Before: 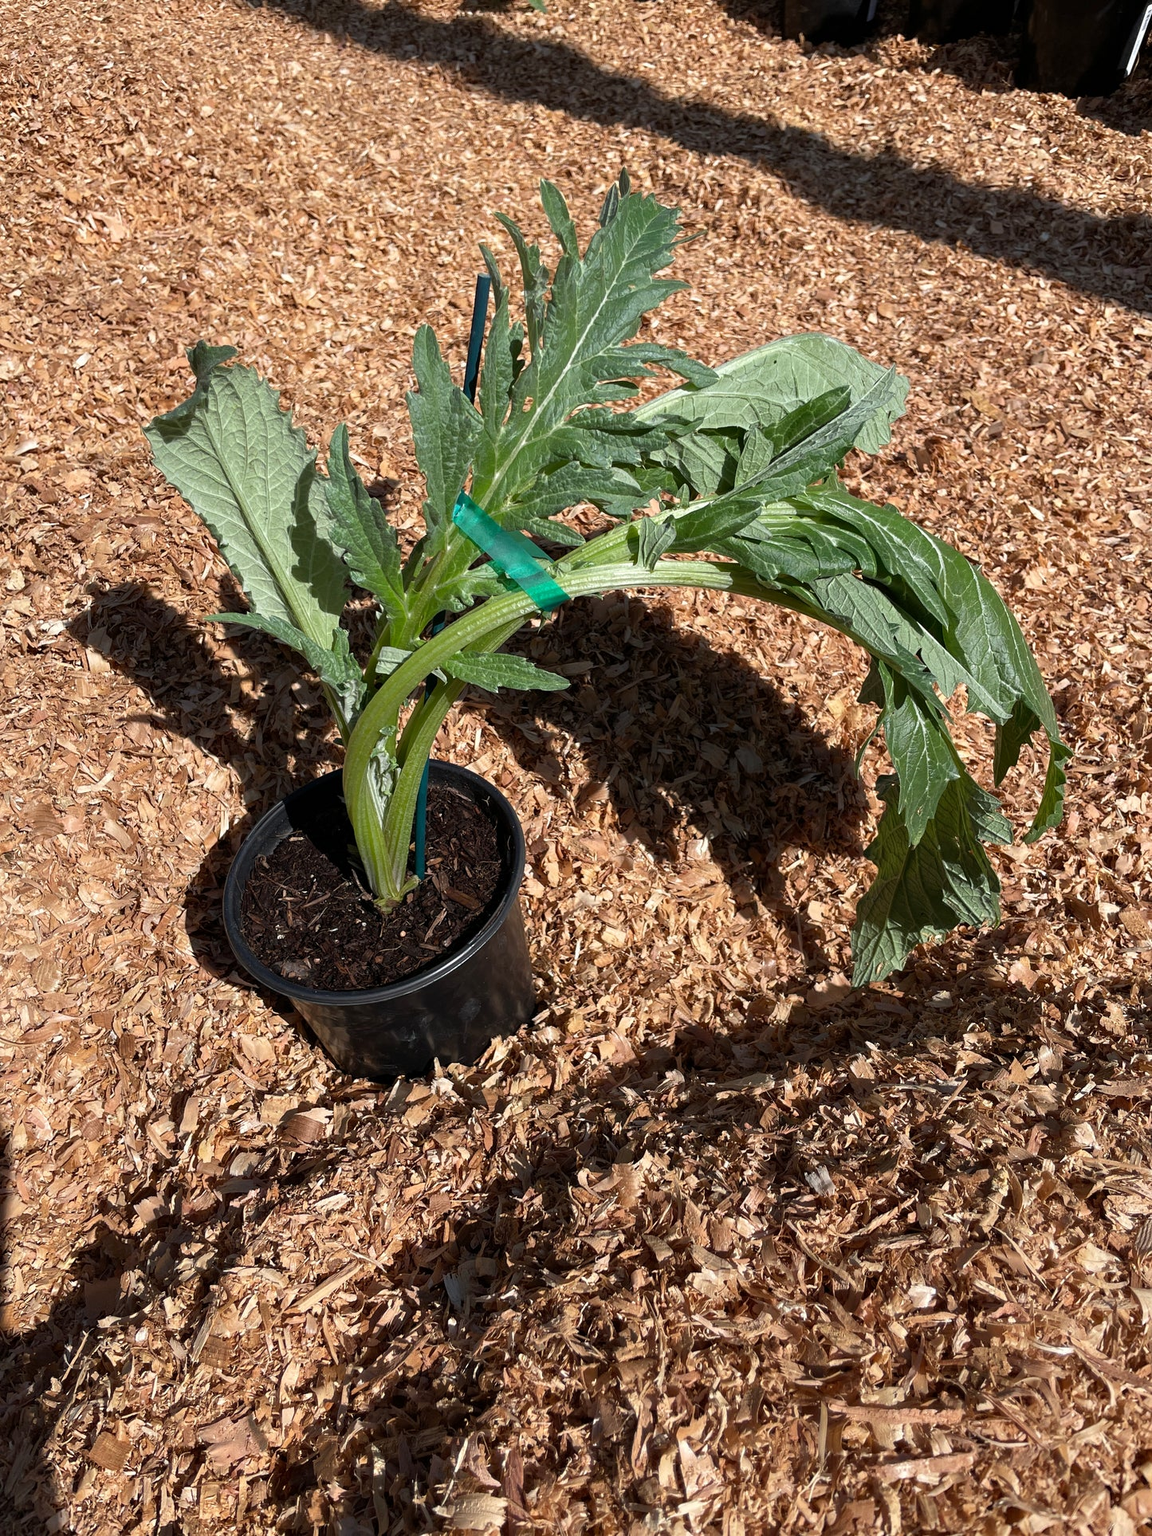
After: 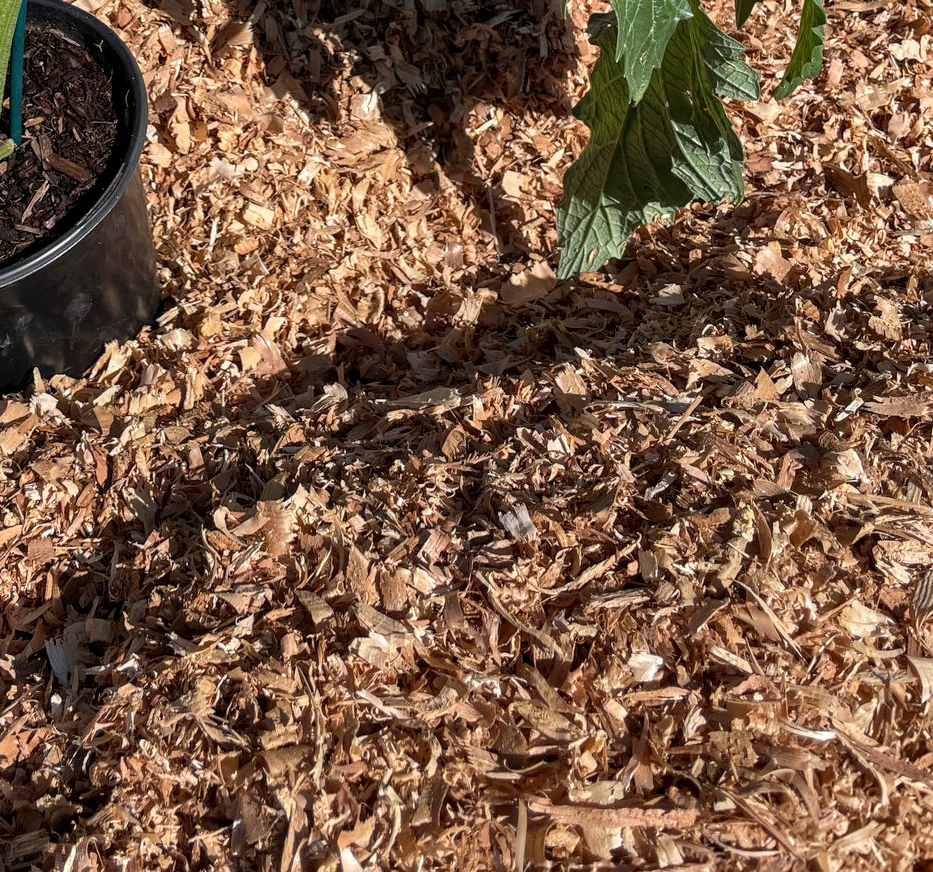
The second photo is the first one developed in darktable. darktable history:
shadows and highlights: low approximation 0.01, soften with gaussian
crop and rotate: left 35.395%, top 49.805%, bottom 4.892%
local contrast: on, module defaults
